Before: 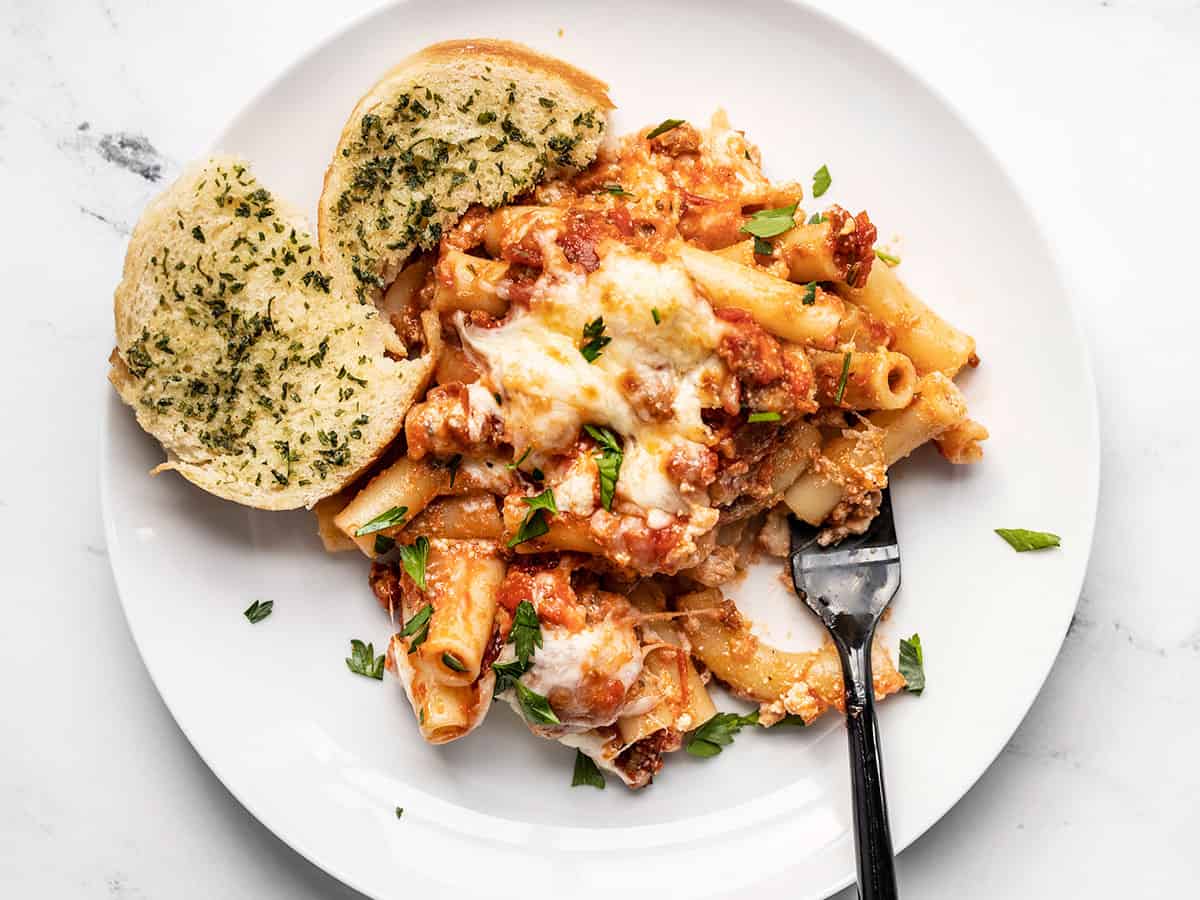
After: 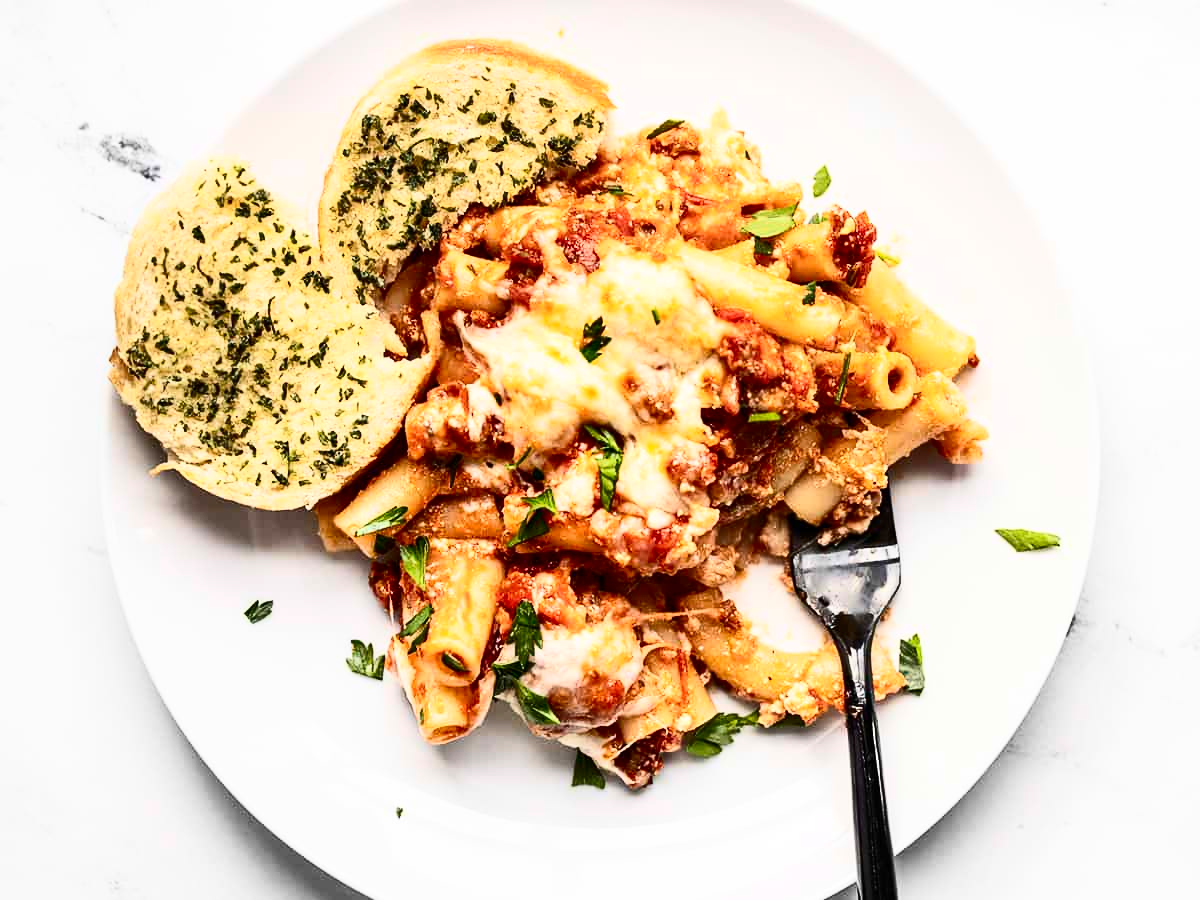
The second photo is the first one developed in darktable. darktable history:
contrast brightness saturation: contrast 0.397, brightness 0.102, saturation 0.209
